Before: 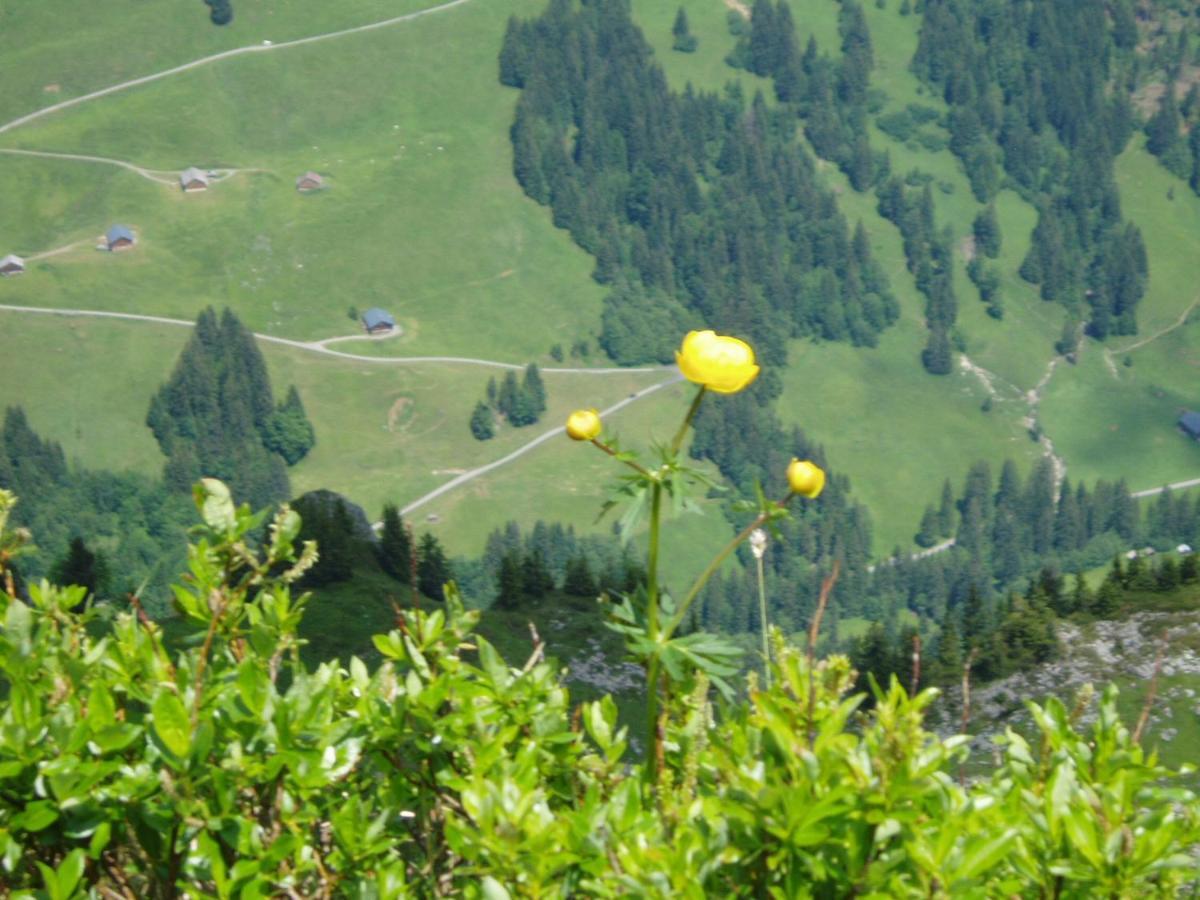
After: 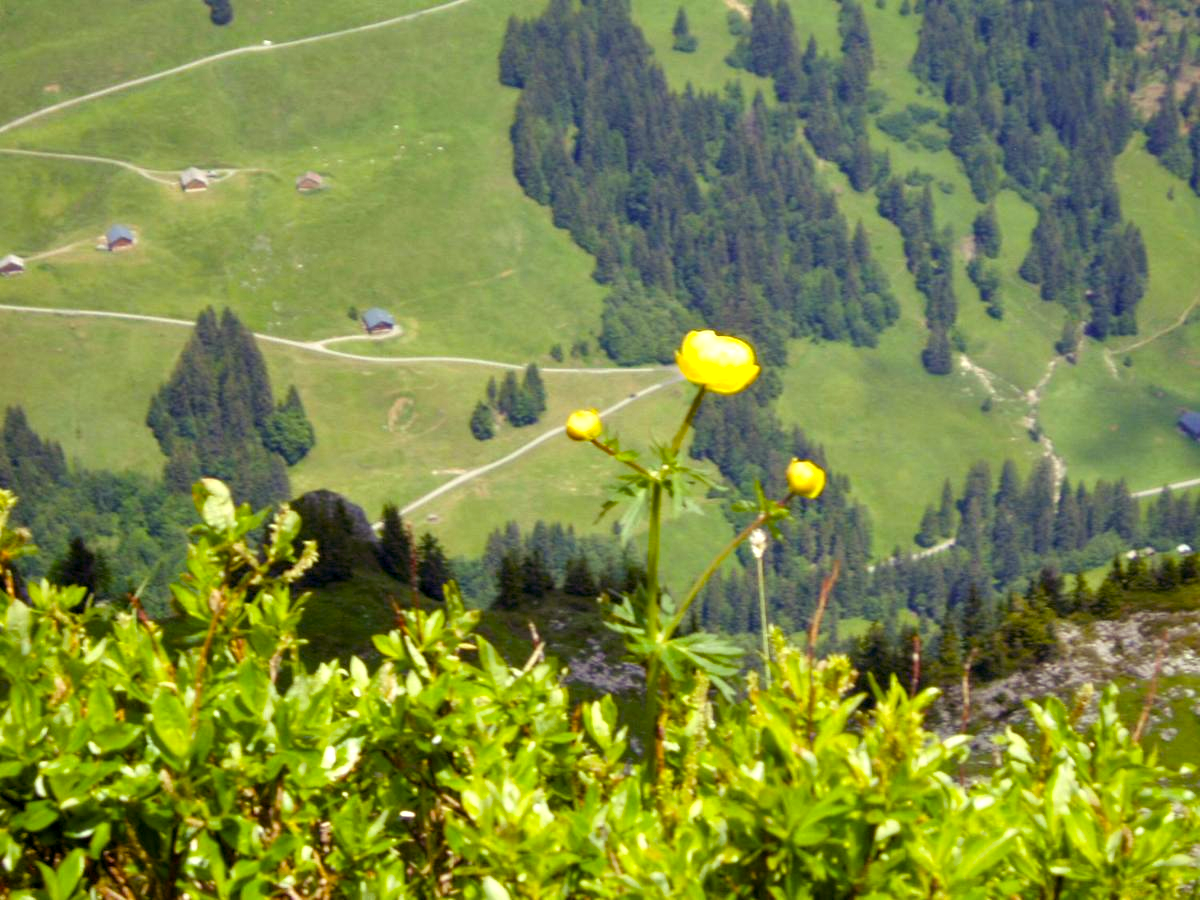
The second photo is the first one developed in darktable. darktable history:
shadows and highlights: shadows 25, highlights -48, soften with gaussian
color balance rgb: shadows lift › luminance -21.66%, shadows lift › chroma 8.98%, shadows lift › hue 283.37°, power › chroma 1.55%, power › hue 25.59°, highlights gain › luminance 6.08%, highlights gain › chroma 2.55%, highlights gain › hue 90°, global offset › luminance -0.87%, perceptual saturation grading › global saturation 27.49%, perceptual saturation grading › highlights -28.39%, perceptual saturation grading › mid-tones 15.22%, perceptual saturation grading › shadows 33.98%, perceptual brilliance grading › highlights 10%, perceptual brilliance grading › mid-tones 5%
